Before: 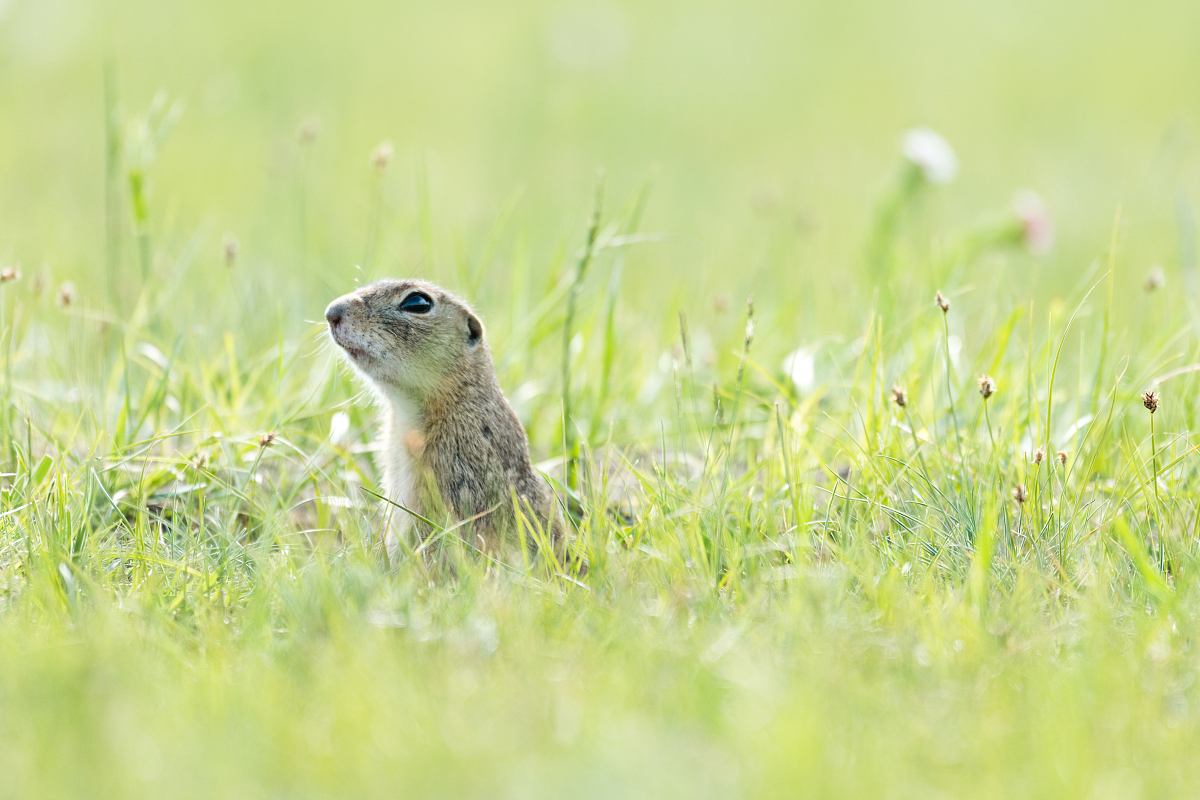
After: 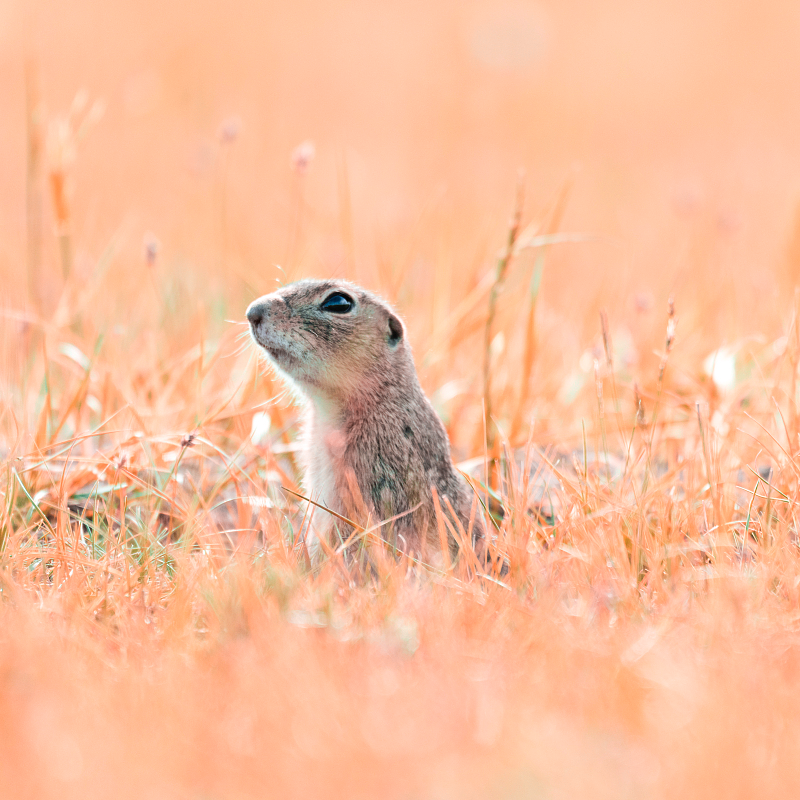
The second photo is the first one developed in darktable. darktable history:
color zones: curves: ch2 [(0, 0.5) (0.084, 0.497) (0.323, 0.335) (0.4, 0.497) (1, 0.5)], process mode strong
crop and rotate: left 6.617%, right 26.717%
tone equalizer: on, module defaults
